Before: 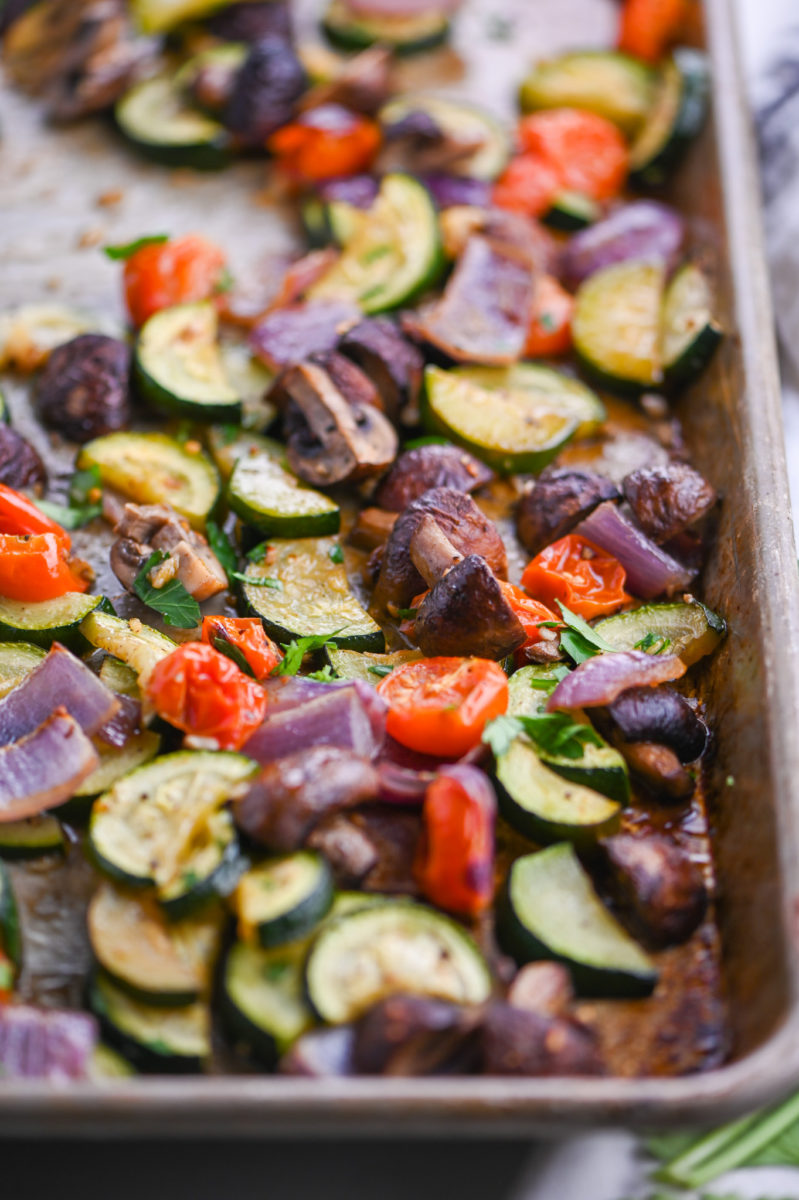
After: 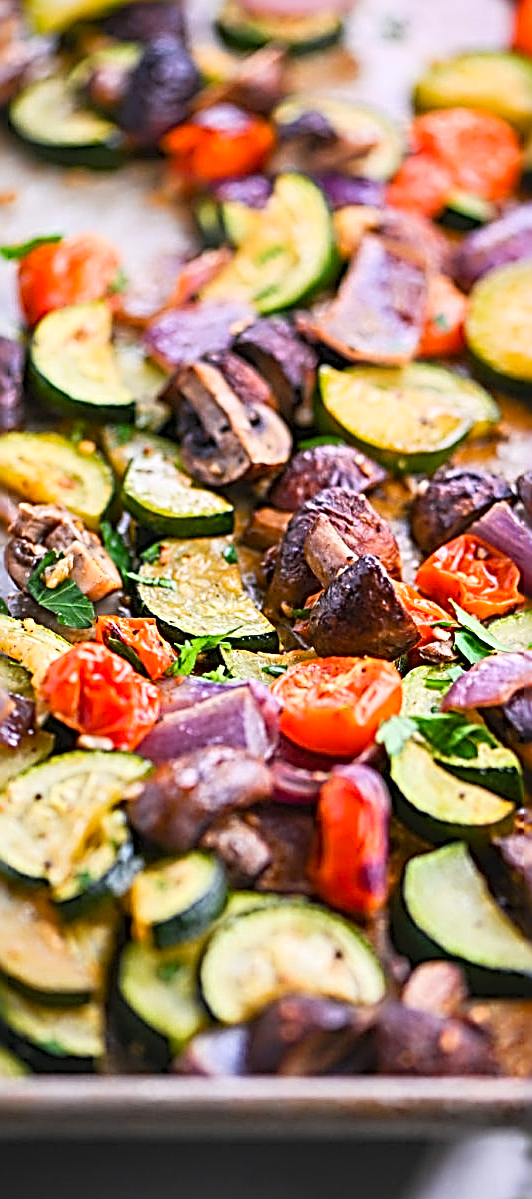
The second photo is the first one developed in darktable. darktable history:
contrast brightness saturation: contrast 0.2, brightness 0.16, saturation 0.22
crop and rotate: left 13.342%, right 19.991%
sharpen: radius 3.158, amount 1.731
